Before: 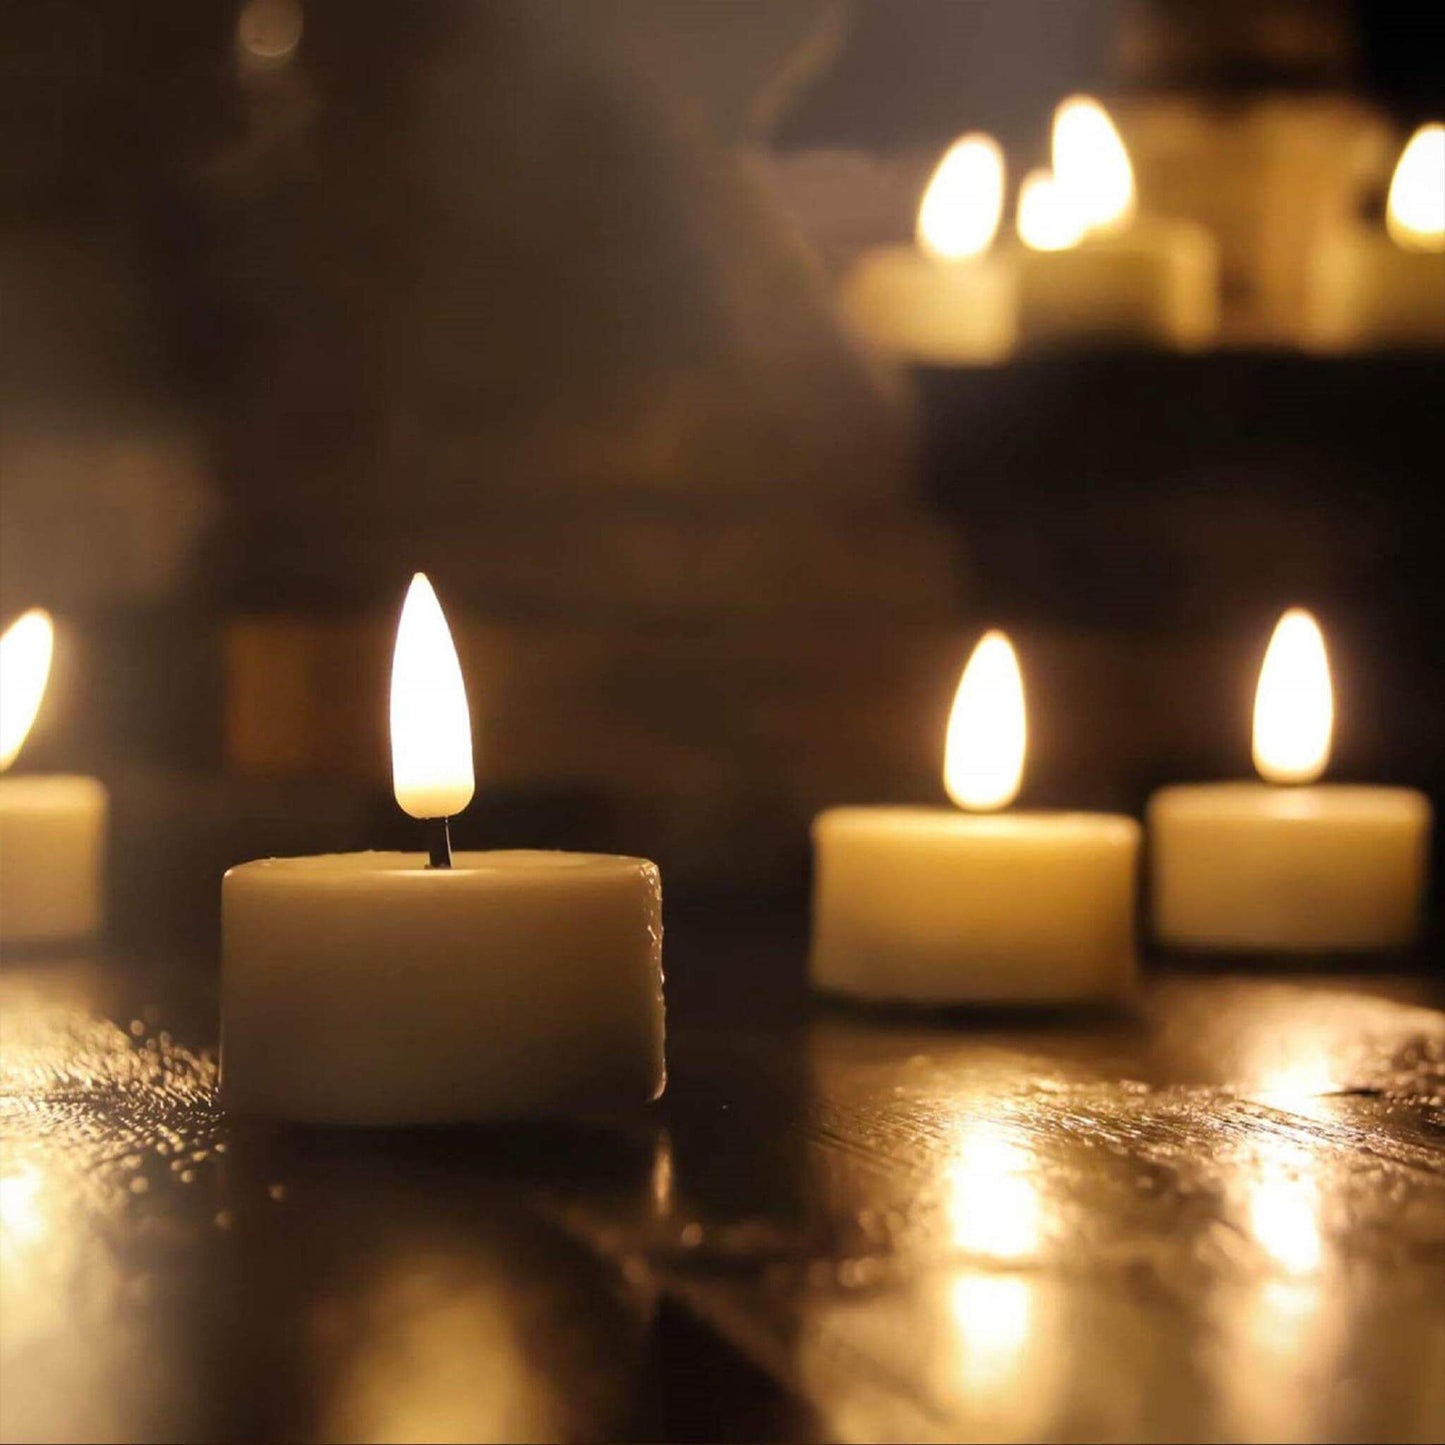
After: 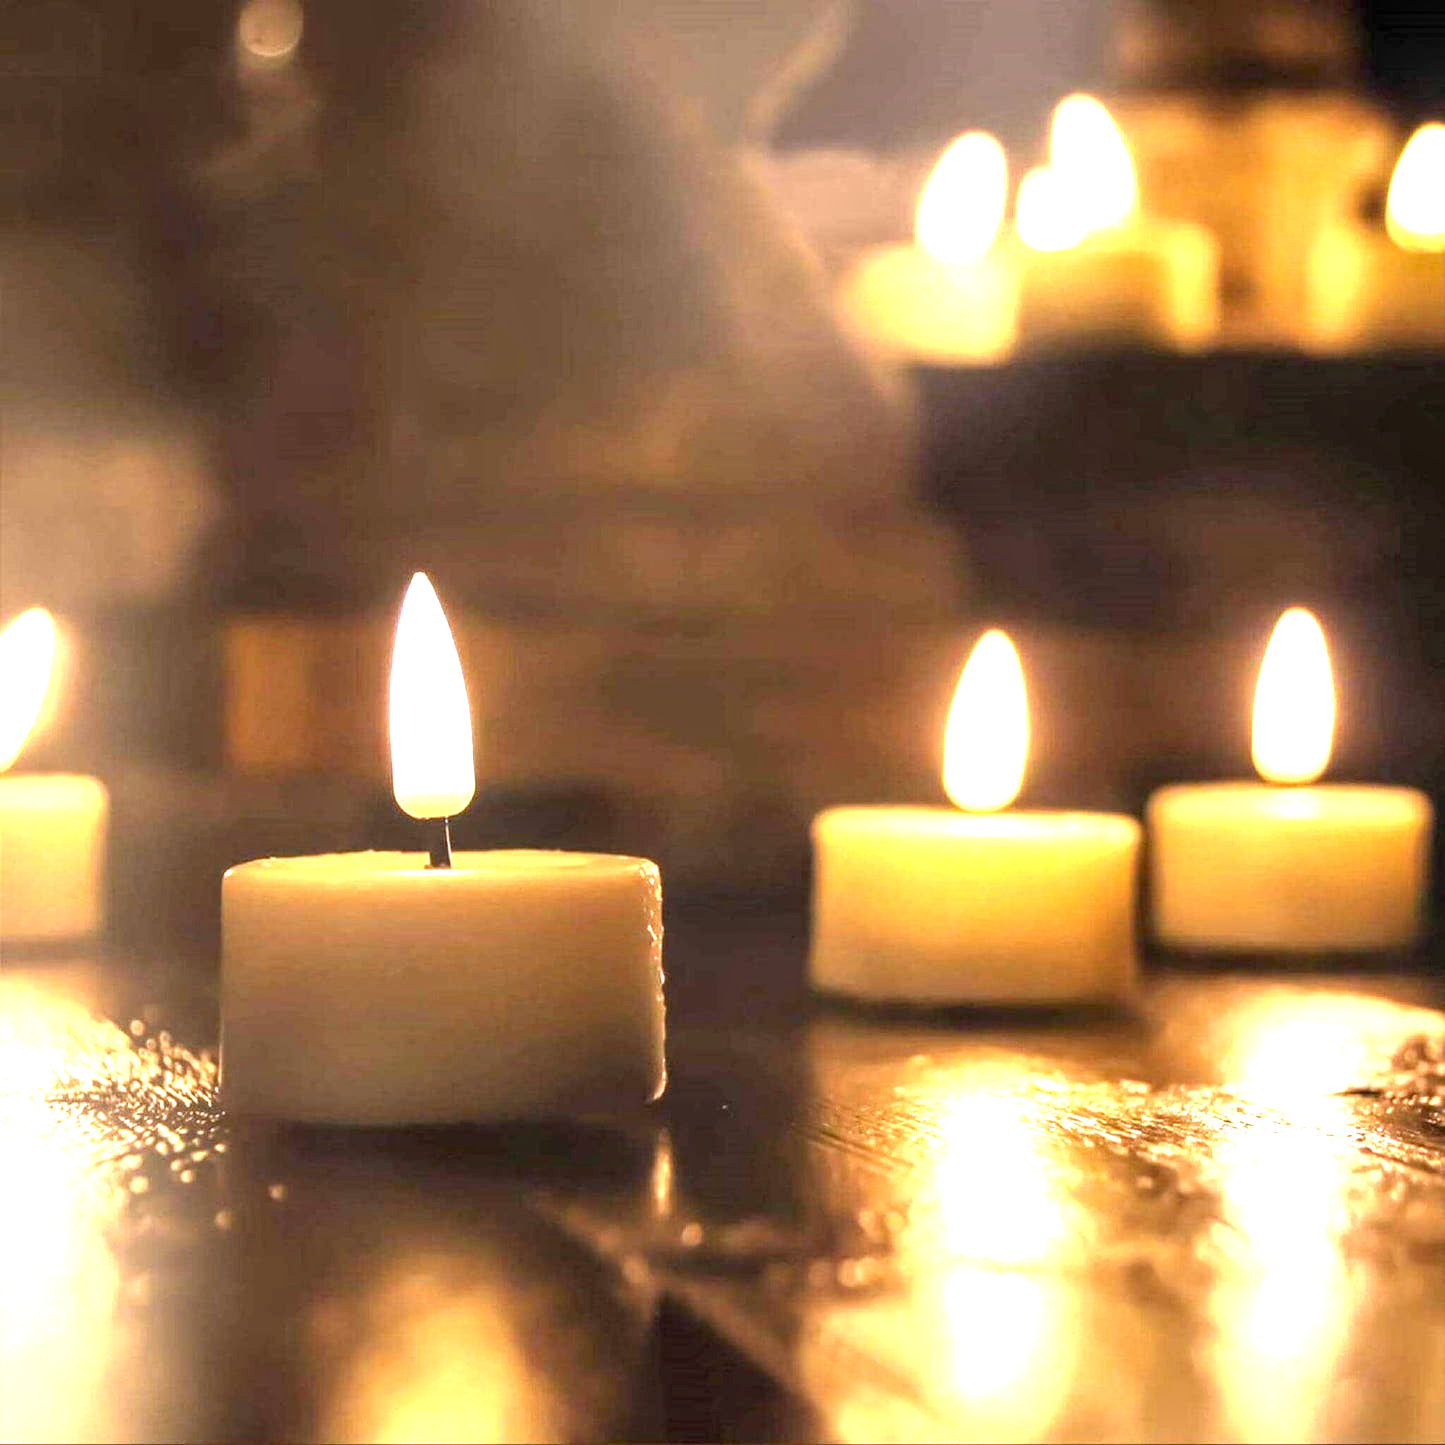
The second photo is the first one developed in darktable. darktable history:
exposure: black level correction 0.001, exposure 1.738 EV, compensate highlight preservation false
local contrast: on, module defaults
